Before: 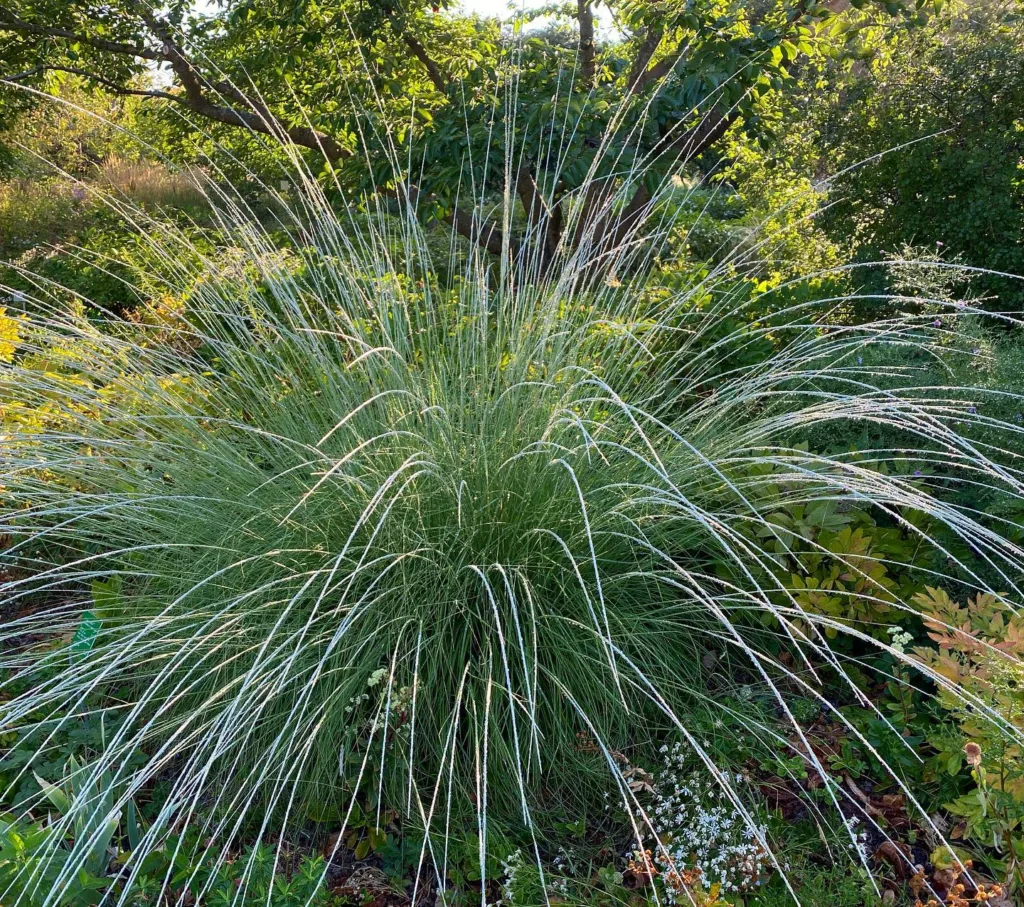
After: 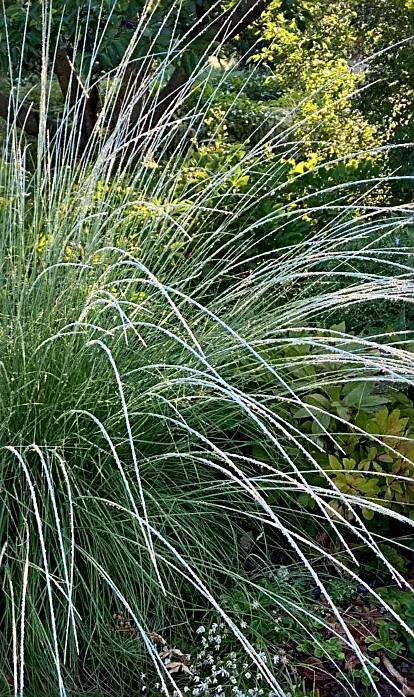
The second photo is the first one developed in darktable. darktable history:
sharpen: amount 0.556
local contrast: mode bilateral grid, contrast 70, coarseness 75, detail 180%, midtone range 0.2
crop: left 45.298%, top 13.141%, right 14.209%, bottom 9.987%
